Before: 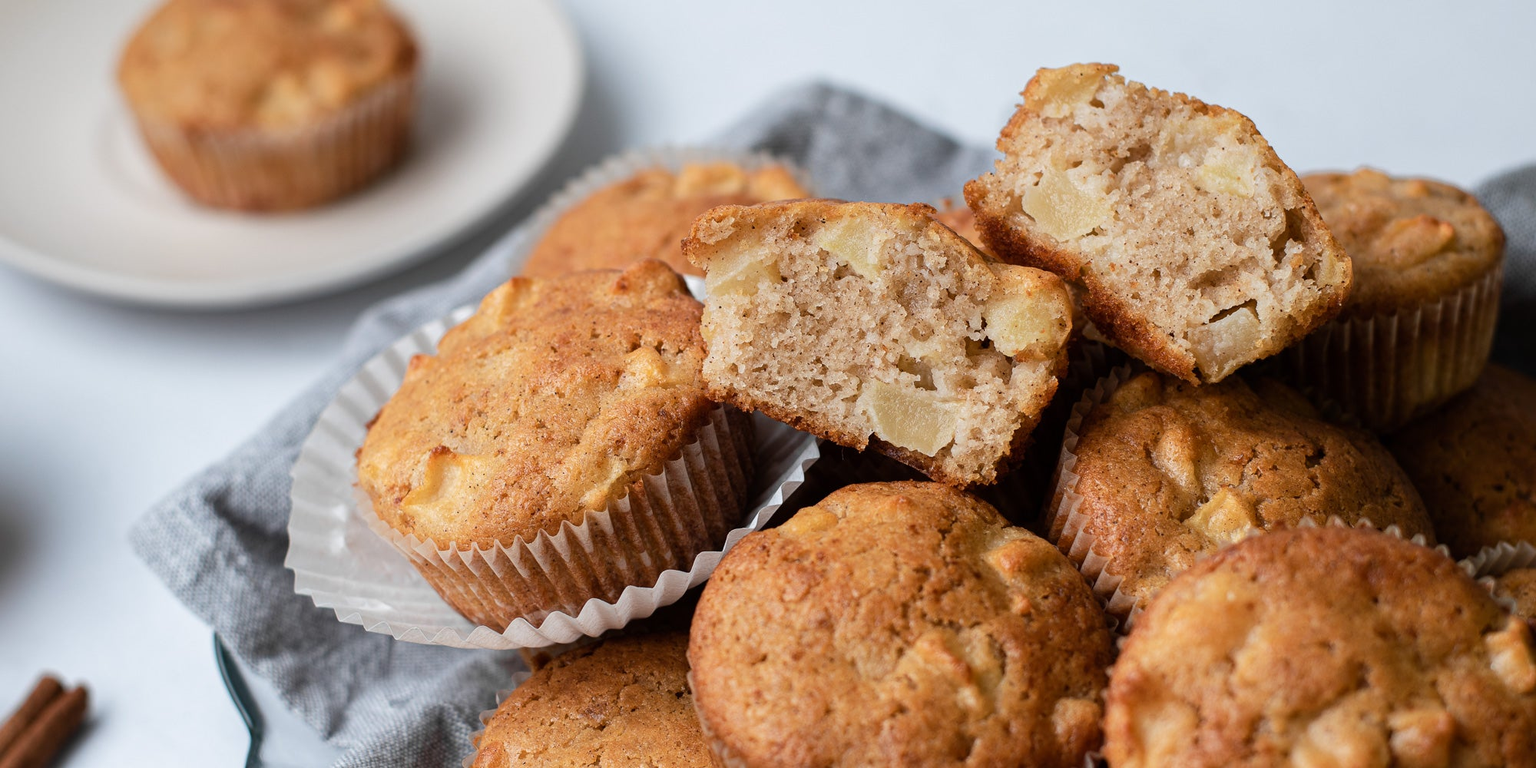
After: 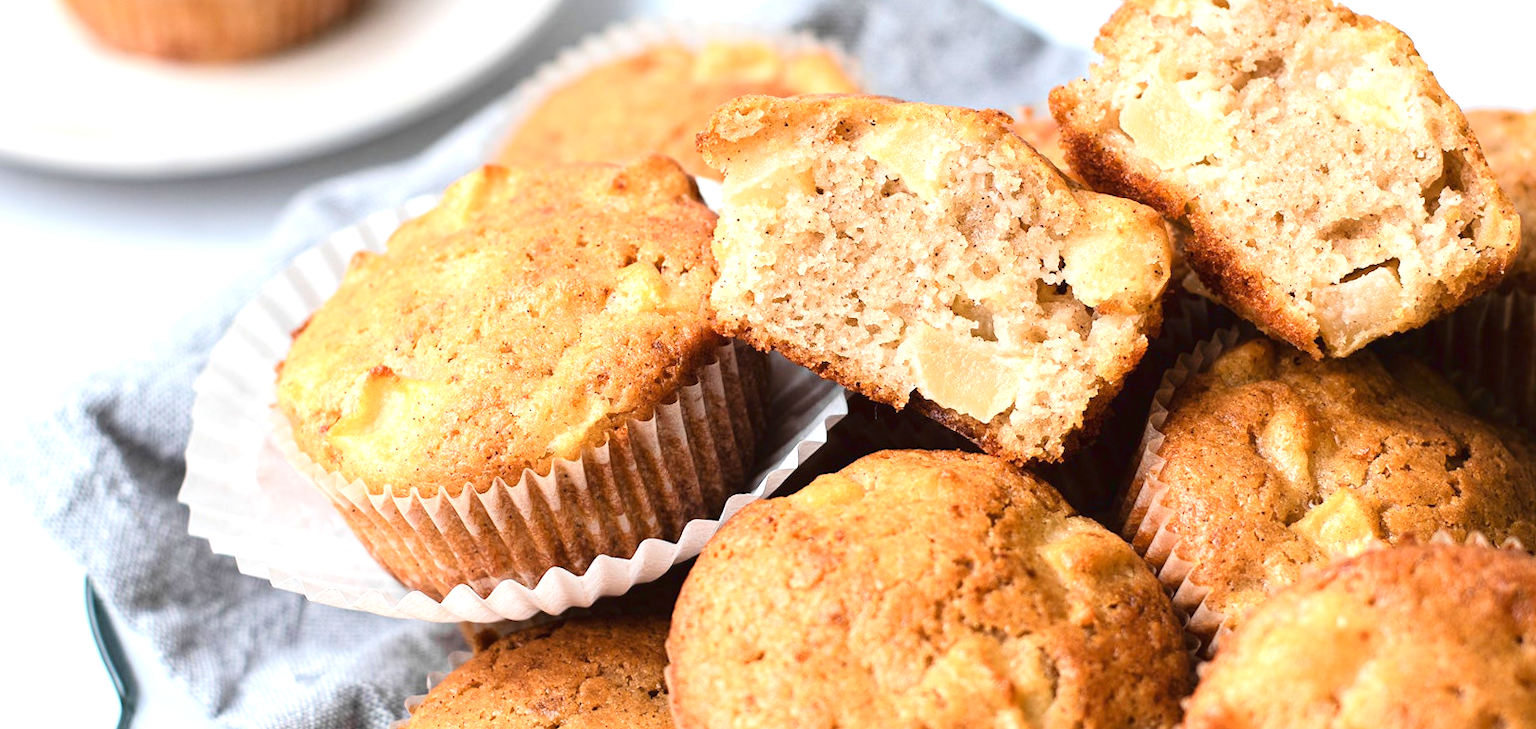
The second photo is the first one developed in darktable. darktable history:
tone curve: curves: ch0 [(0, 0.025) (0.15, 0.143) (0.452, 0.486) (0.751, 0.788) (1, 0.961)]; ch1 [(0, 0) (0.416, 0.4) (0.476, 0.469) (0.497, 0.494) (0.546, 0.571) (0.566, 0.607) (0.62, 0.657) (1, 1)]; ch2 [(0, 0) (0.386, 0.397) (0.505, 0.498) (0.547, 0.546) (0.579, 0.58) (1, 1)], color space Lab, linked channels, preserve colors none
exposure: black level correction 0, exposure 1.173 EV, compensate highlight preservation false
crop and rotate: angle -4.16°, left 9.742%, top 20.626%, right 11.915%, bottom 12.042%
